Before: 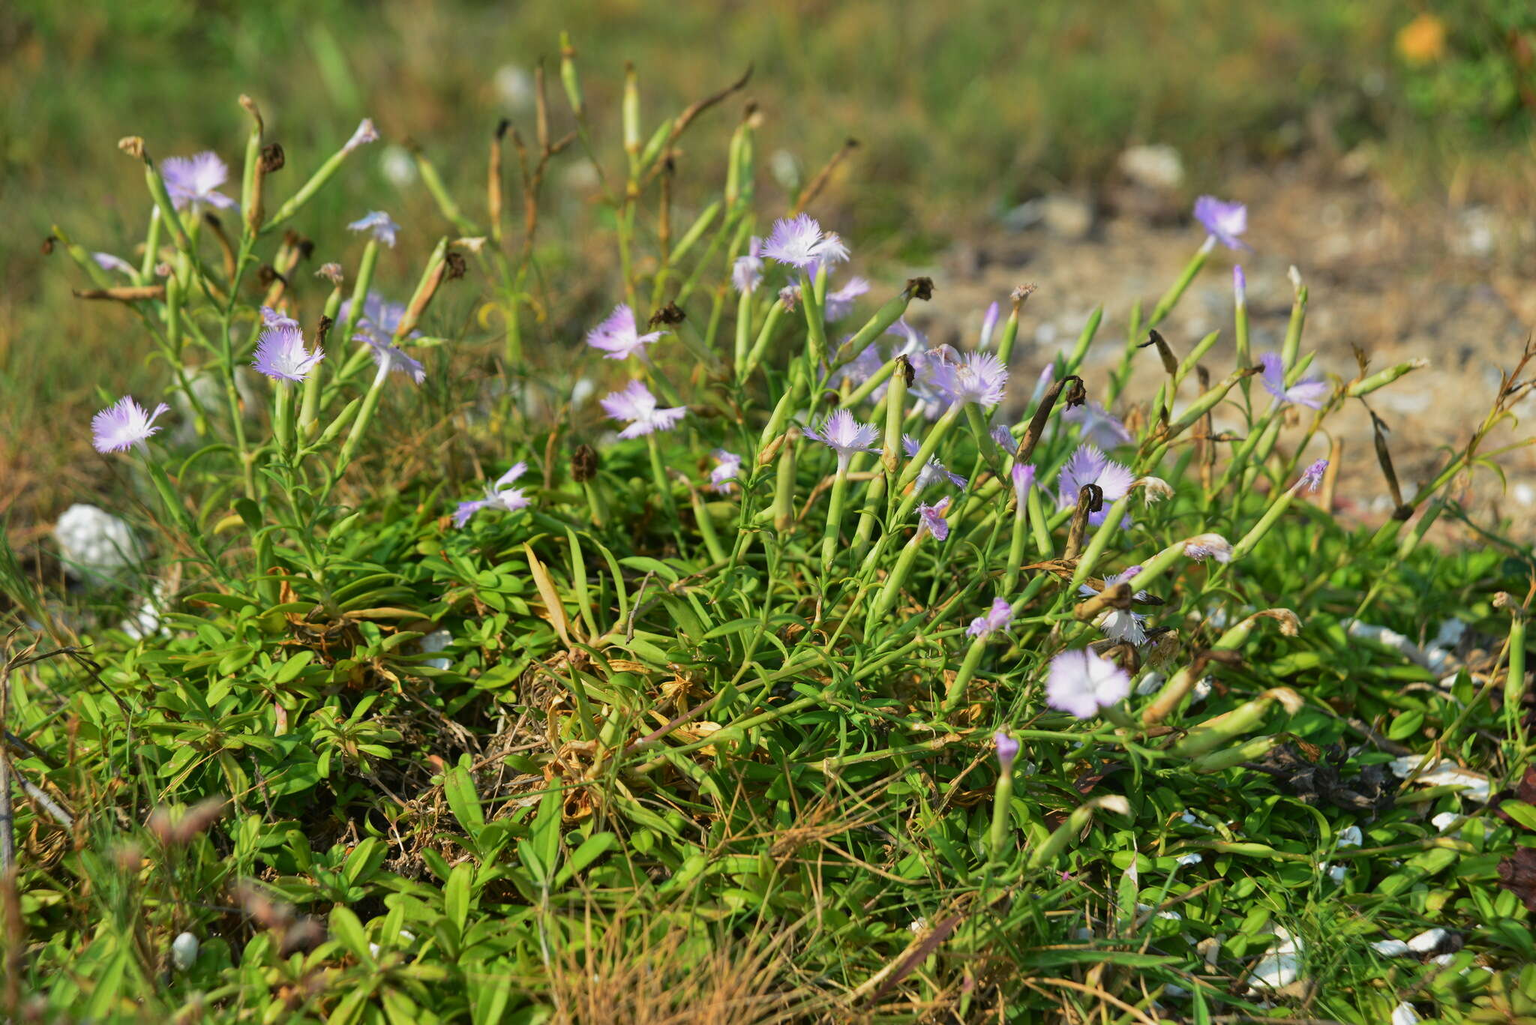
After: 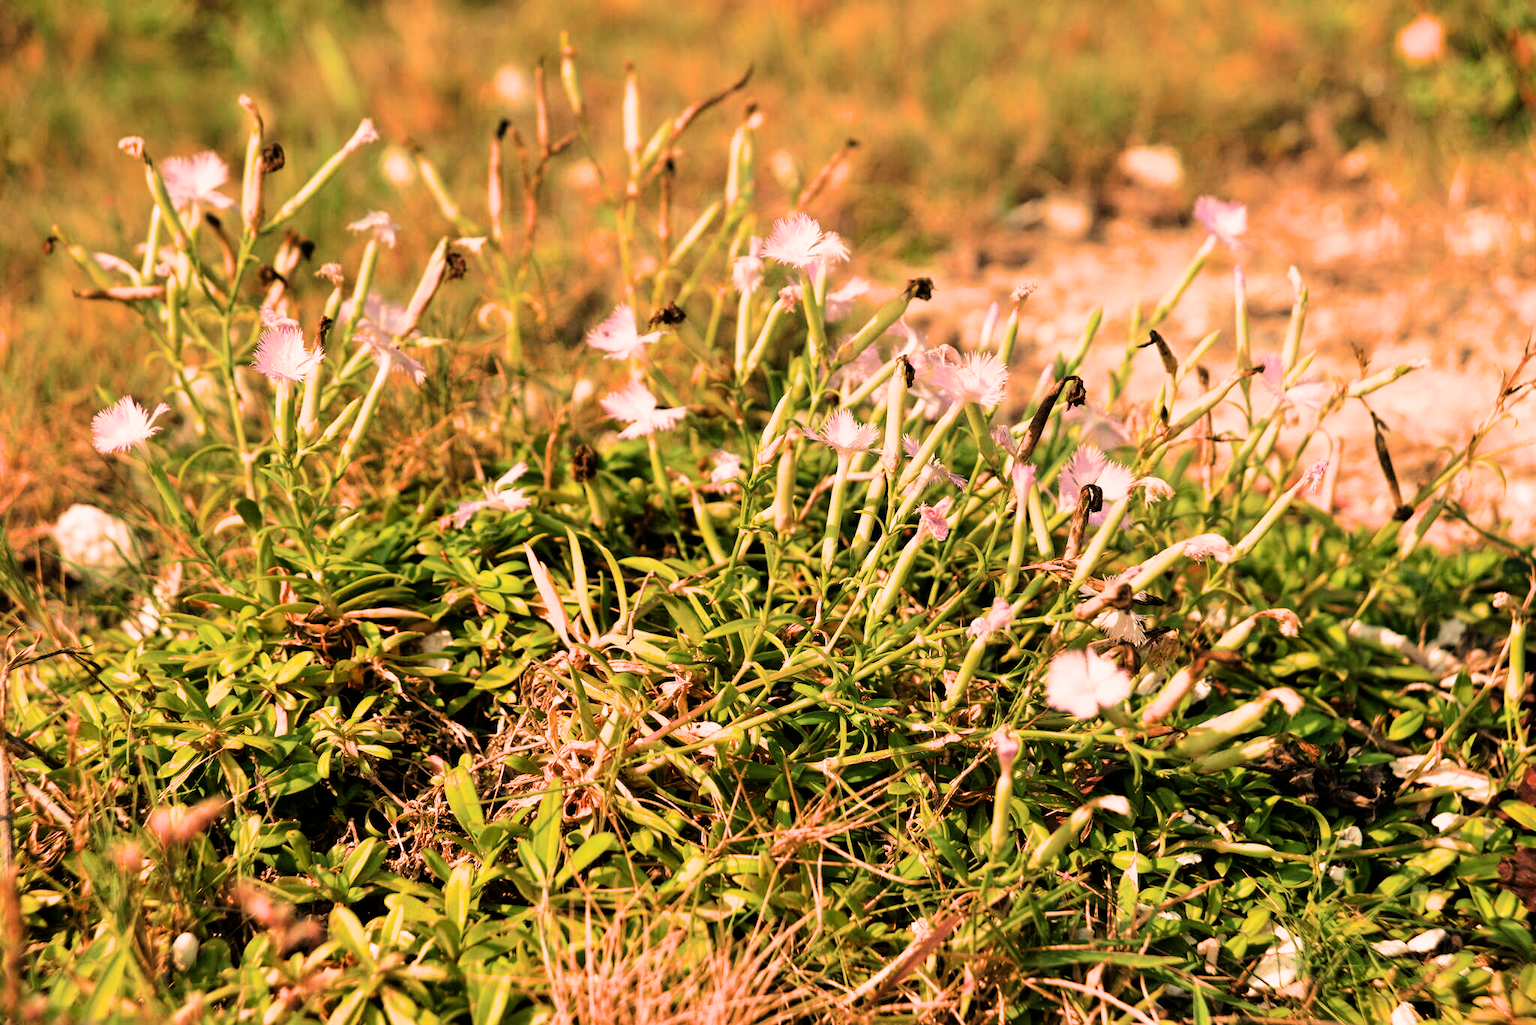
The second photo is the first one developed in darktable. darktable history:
shadows and highlights: radius 93.07, shadows -14.46, white point adjustment 0.23, highlights 31.48, compress 48.23%, highlights color adjustment 52.79%, soften with gaussian
white balance: red 1.467, blue 0.684
exposure: black level correction 0, exposure 0.4 EV, compensate exposure bias true, compensate highlight preservation false
filmic rgb: black relative exposure -5 EV, white relative exposure 3.5 EV, hardness 3.19, contrast 1.4, highlights saturation mix -50%
